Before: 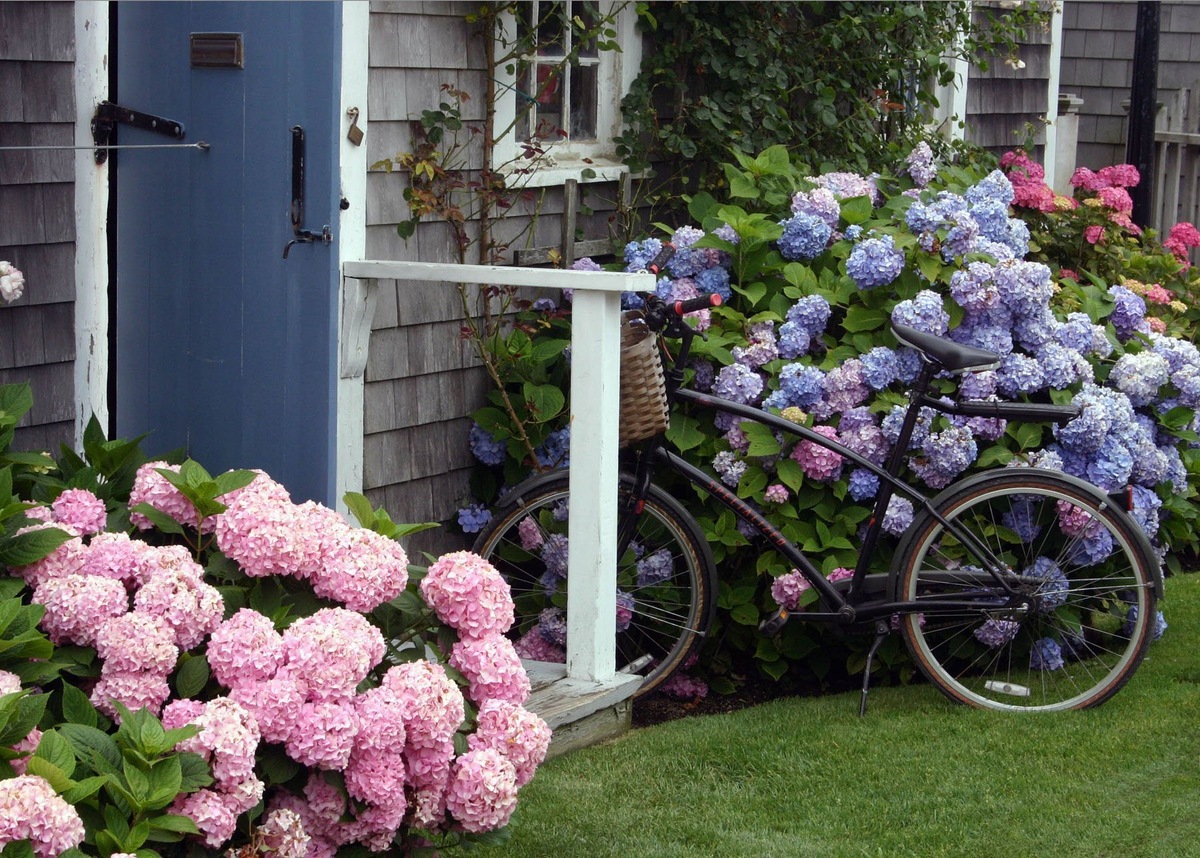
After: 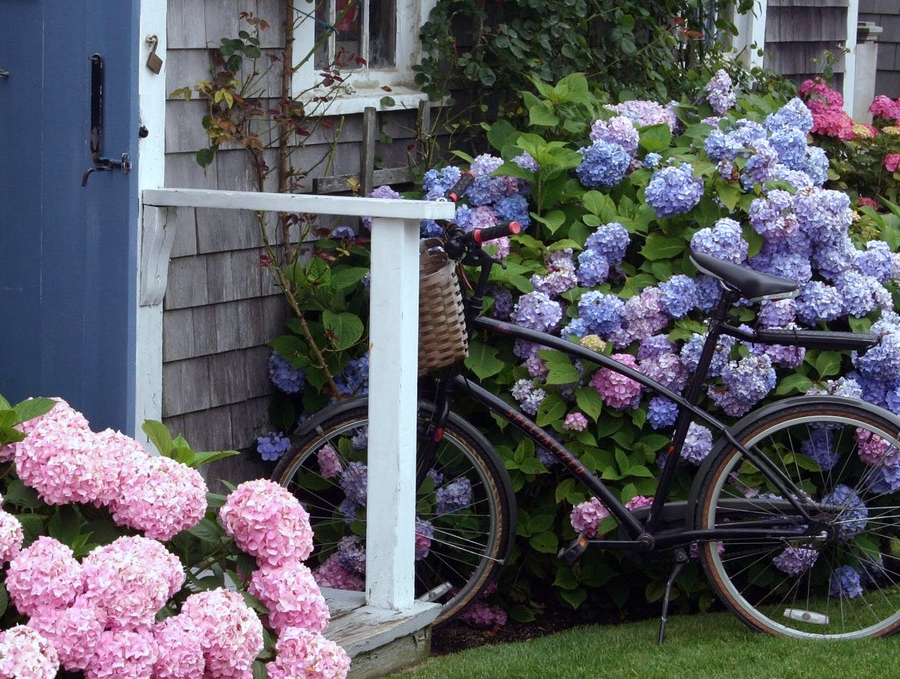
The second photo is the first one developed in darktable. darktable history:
crop: left 16.803%, top 8.424%, right 8.162%, bottom 12.43%
color calibration: illuminant as shot in camera, x 0.358, y 0.373, temperature 4628.91 K
